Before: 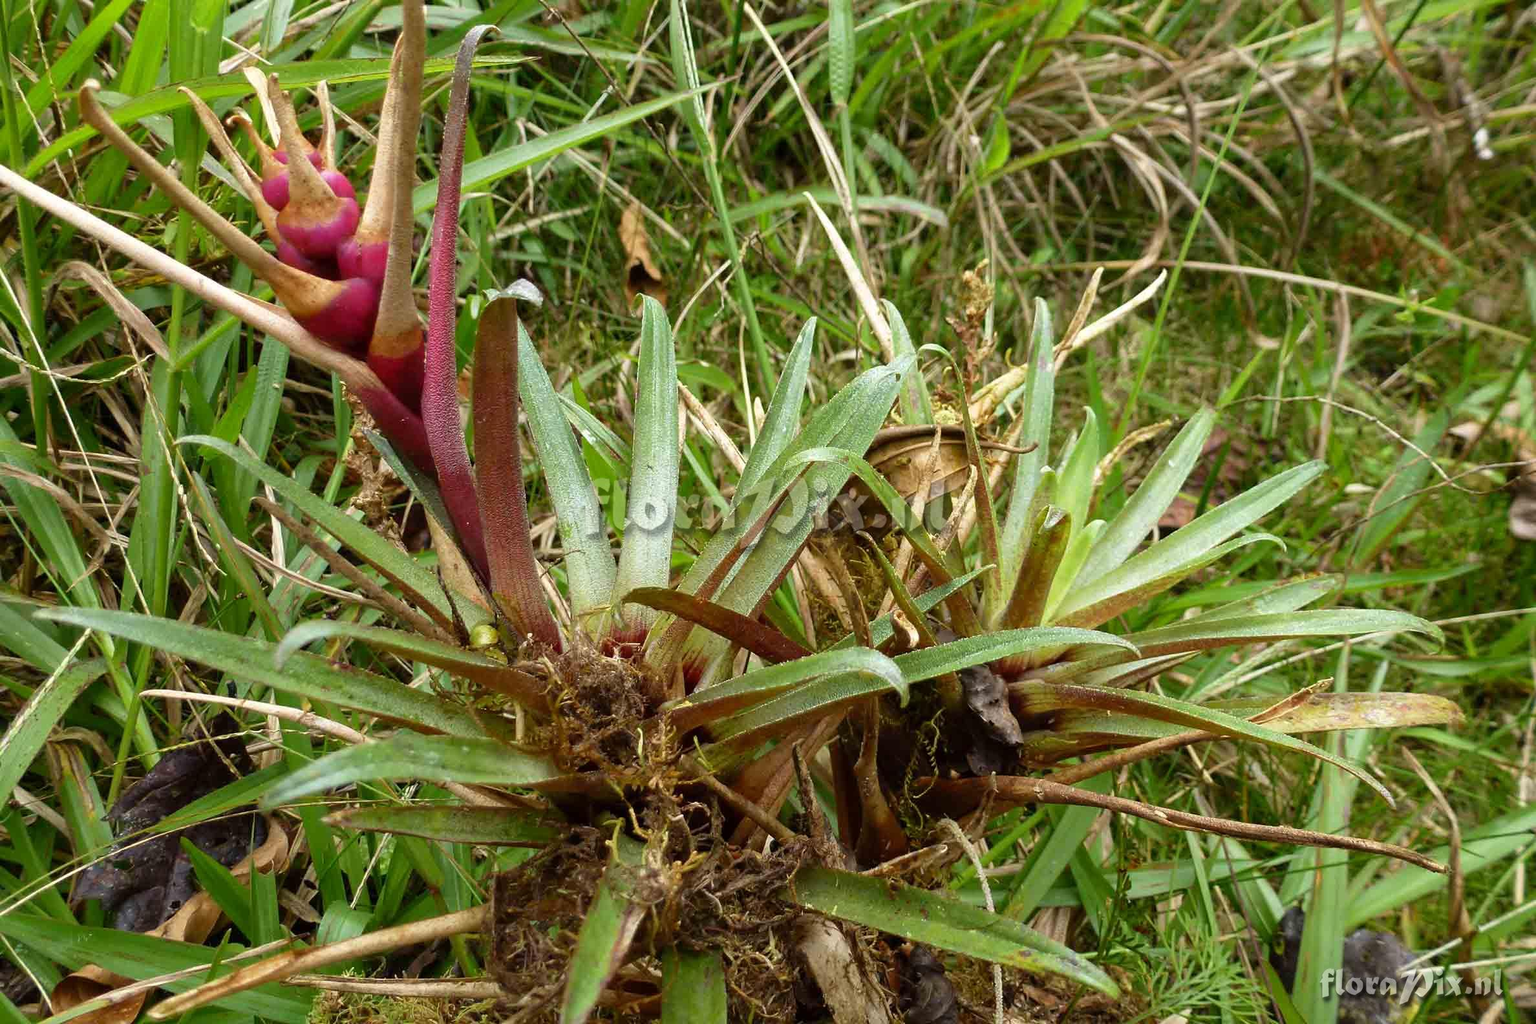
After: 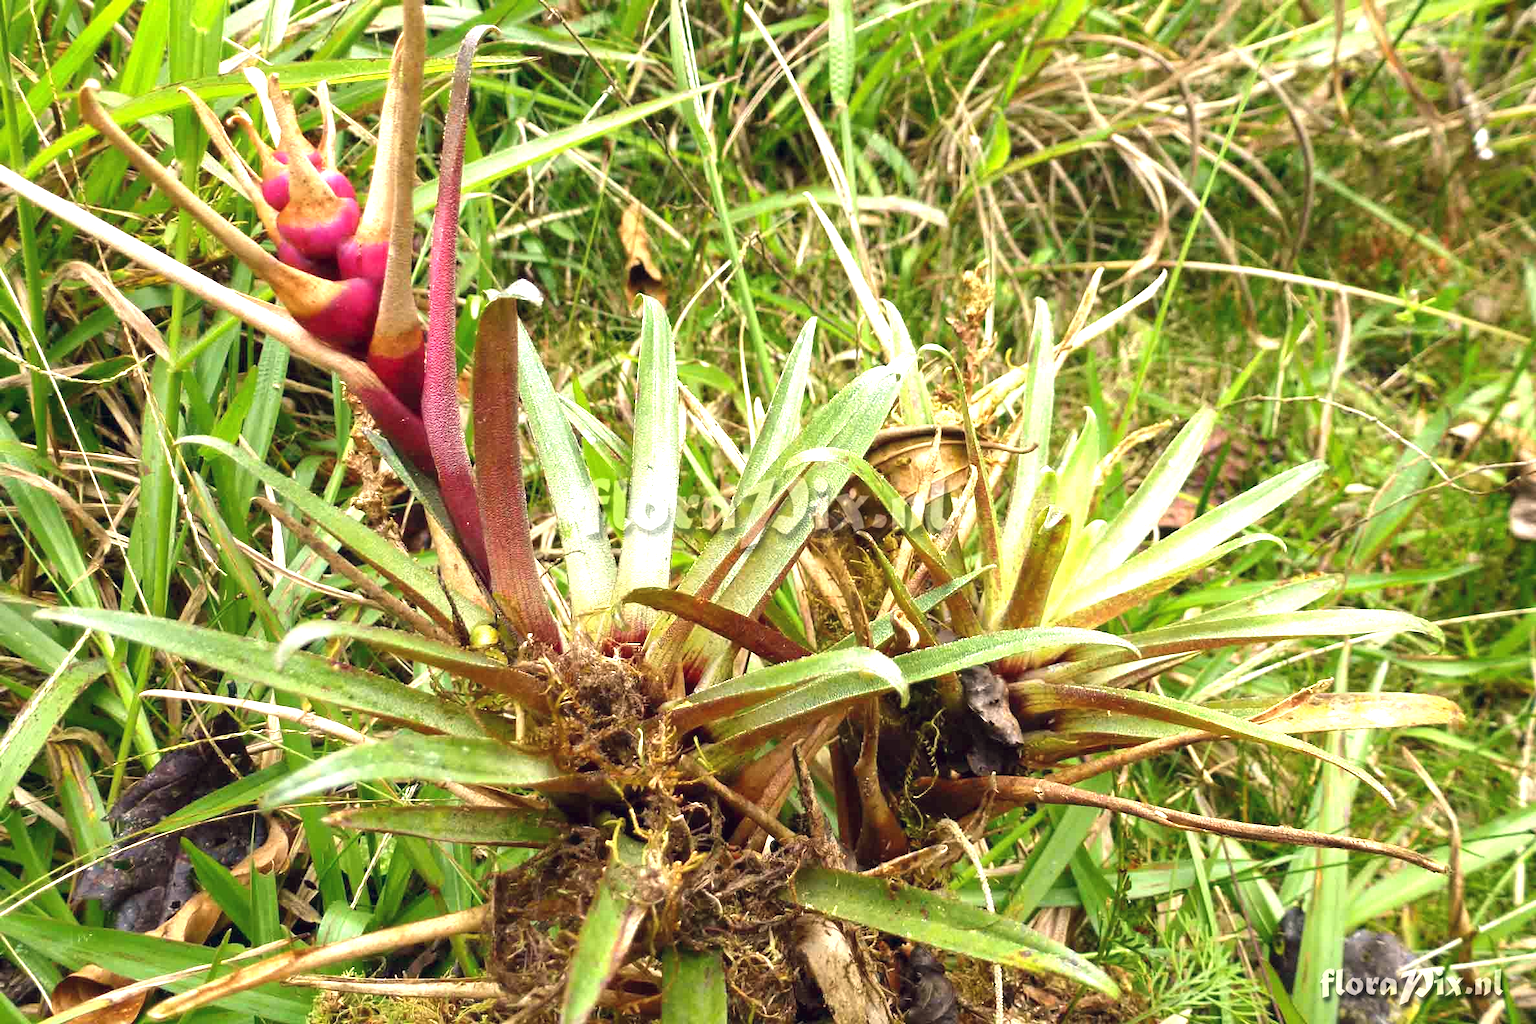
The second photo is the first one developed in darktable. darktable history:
exposure: black level correction 0, exposure 1.2 EV, compensate highlight preservation false
color balance rgb: shadows lift › hue 87.51°, highlights gain › chroma 1.62%, highlights gain › hue 55.1°, global offset › chroma 0.06%, global offset › hue 253.66°, linear chroma grading › global chroma 0.5%
